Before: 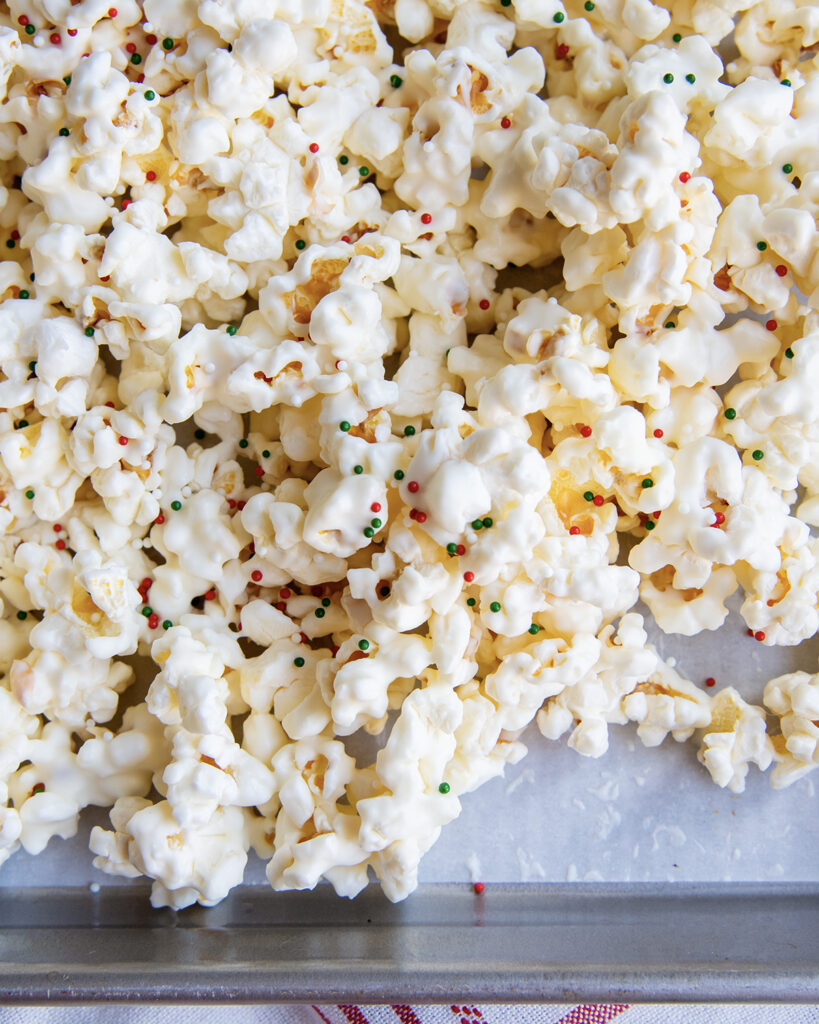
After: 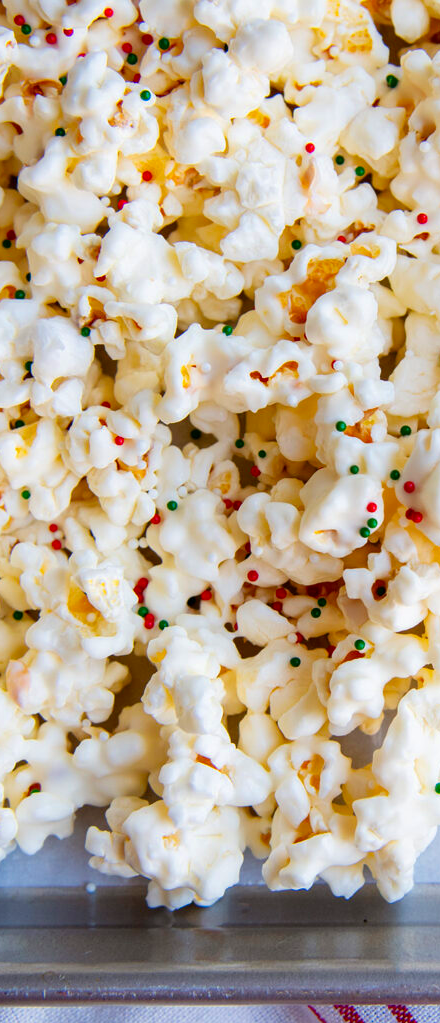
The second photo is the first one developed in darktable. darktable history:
crop: left 0.587%, right 45.588%, bottom 0.086%
color zones: curves: ch0 [(0, 0.613) (0.01, 0.613) (0.245, 0.448) (0.498, 0.529) (0.642, 0.665) (0.879, 0.777) (0.99, 0.613)]; ch1 [(0, 0) (0.143, 0) (0.286, 0) (0.429, 0) (0.571, 0) (0.714, 0) (0.857, 0)], mix -121.96%
